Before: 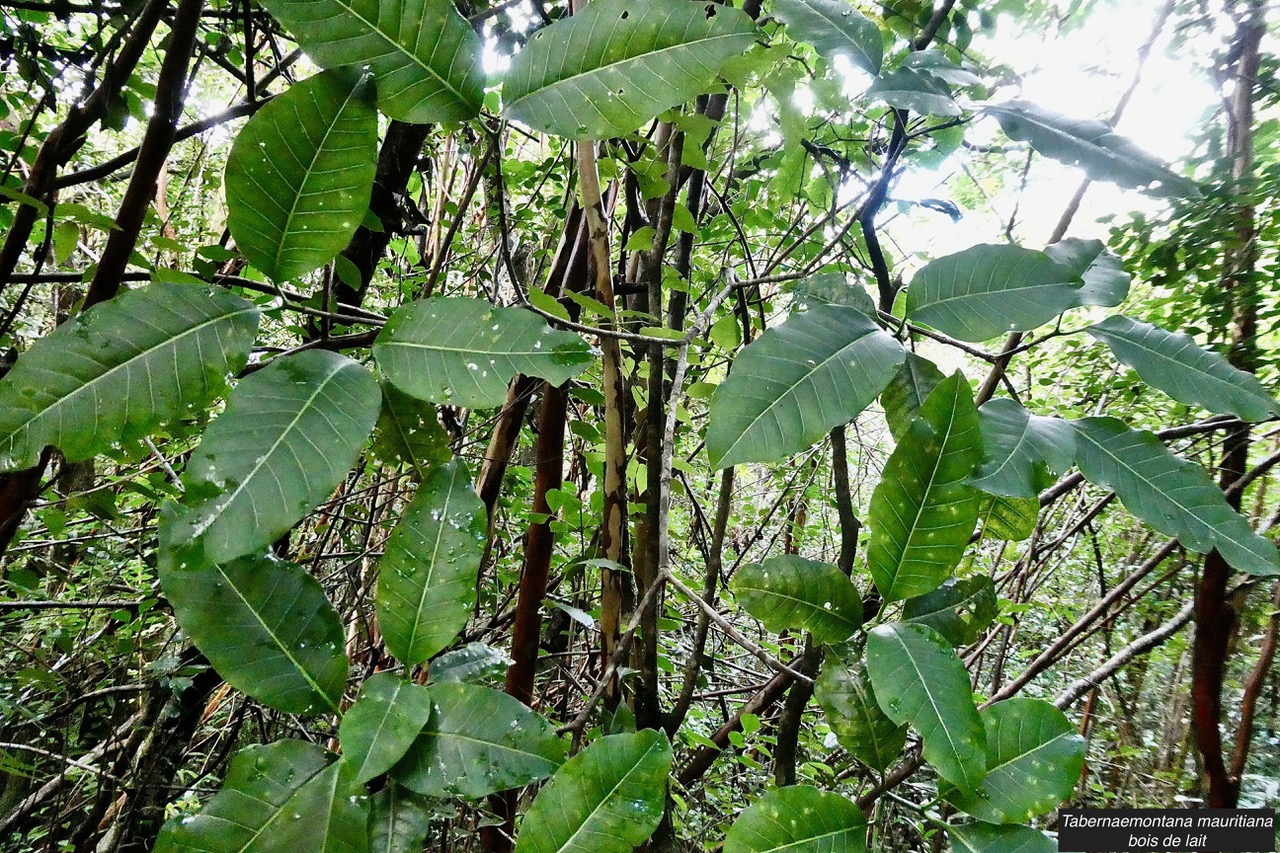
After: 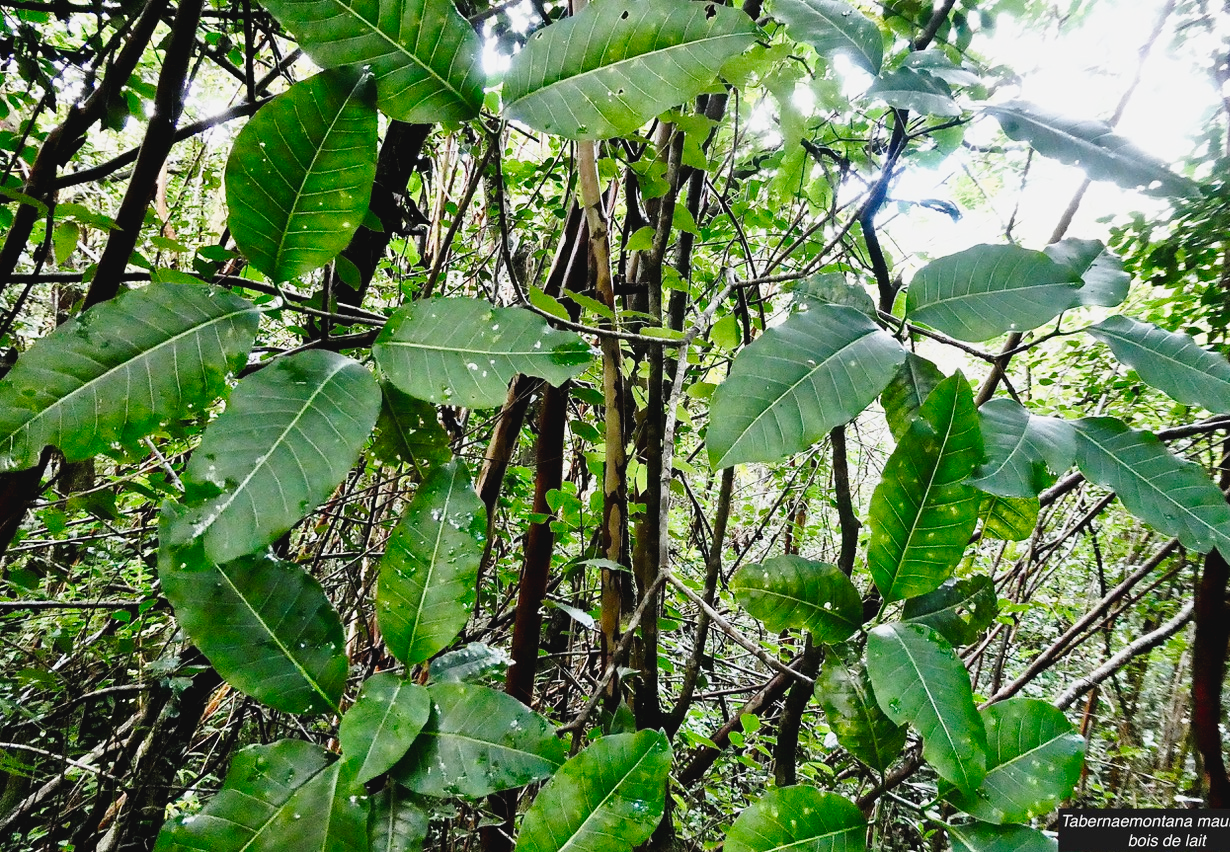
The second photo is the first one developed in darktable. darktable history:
crop: right 3.886%, bottom 0.042%
tone curve: curves: ch0 [(0, 0.039) (0.104, 0.103) (0.273, 0.267) (0.448, 0.487) (0.704, 0.761) (0.886, 0.922) (0.994, 0.971)]; ch1 [(0, 0) (0.335, 0.298) (0.446, 0.413) (0.485, 0.487) (0.515, 0.503) (0.566, 0.563) (0.641, 0.655) (1, 1)]; ch2 [(0, 0) (0.314, 0.301) (0.421, 0.411) (0.502, 0.494) (0.528, 0.54) (0.557, 0.559) (0.612, 0.605) (0.722, 0.686) (1, 1)], preserve colors none
